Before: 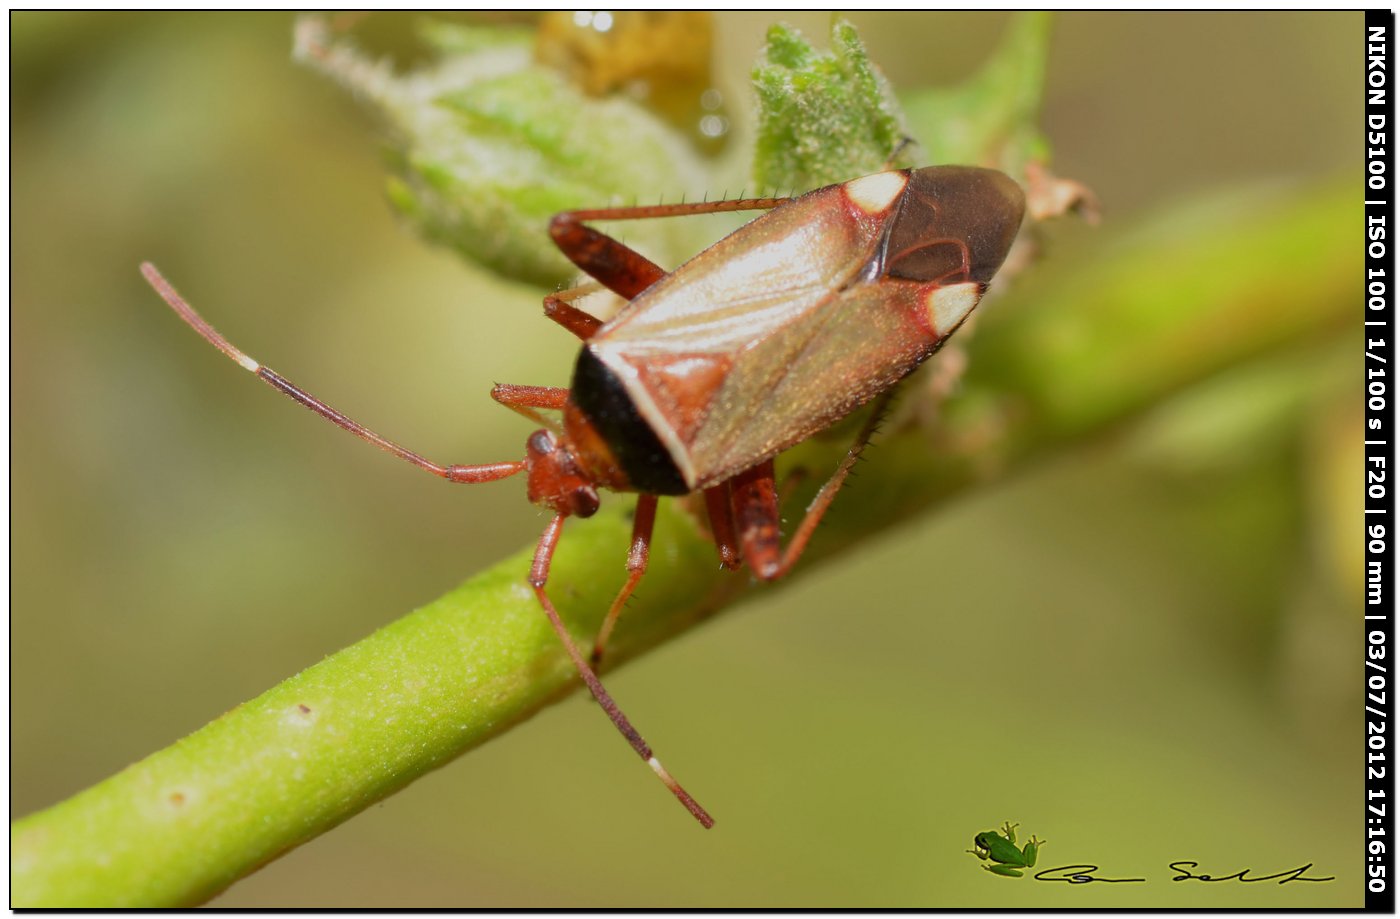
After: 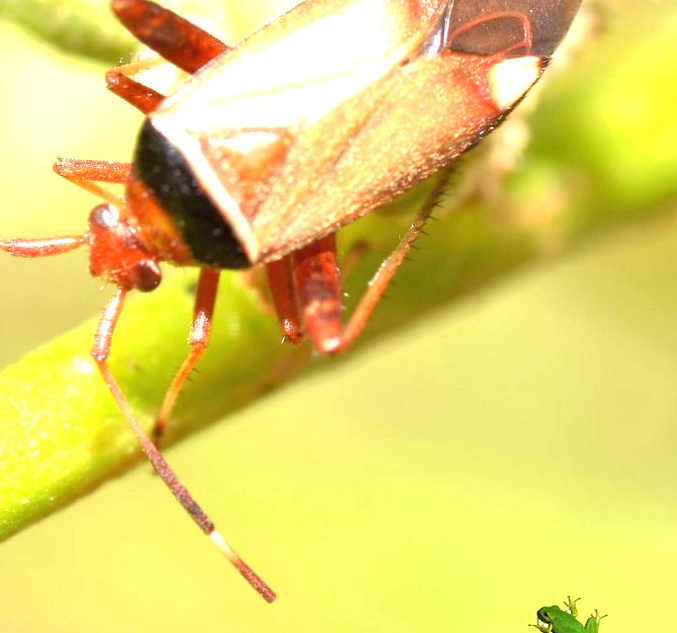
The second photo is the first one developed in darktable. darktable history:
exposure: black level correction 0, exposure 1.695 EV, compensate highlight preservation false
tone equalizer: -8 EV 0.003 EV, -7 EV -0.026 EV, -6 EV 0.036 EV, -5 EV 0.052 EV, -4 EV 0.25 EV, -3 EV 0.665 EV, -2 EV 0.563 EV, -1 EV 0.188 EV, +0 EV 0.04 EV
crop: left 31.346%, top 24.665%, right 20.236%, bottom 6.384%
